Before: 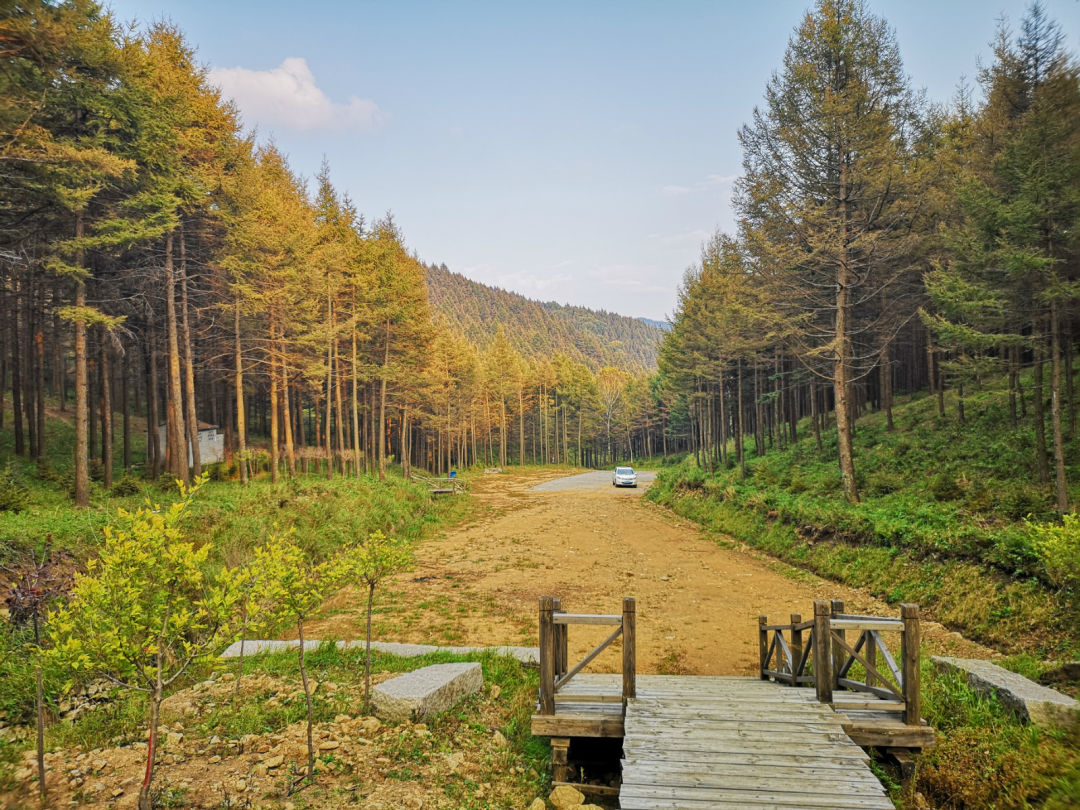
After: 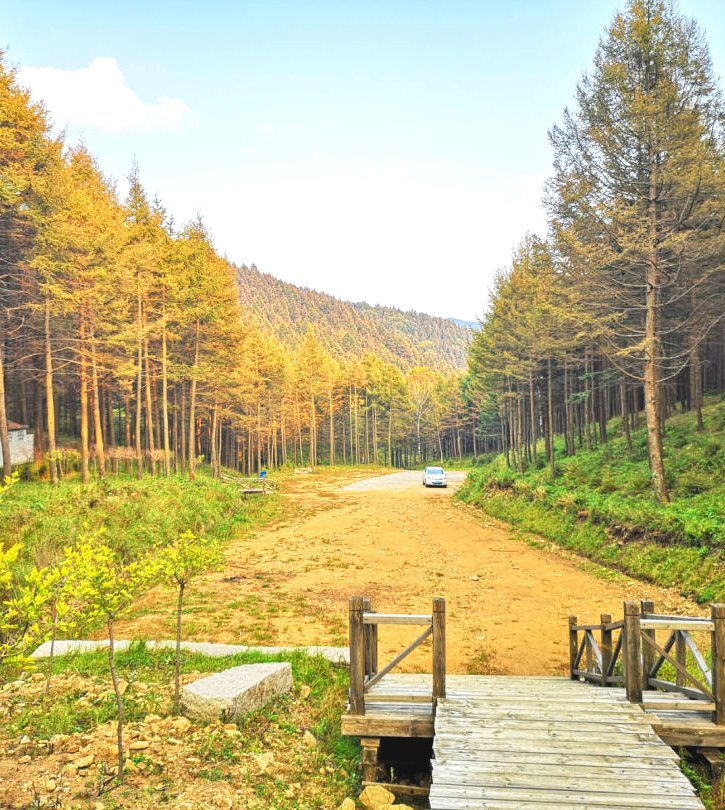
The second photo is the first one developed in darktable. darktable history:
contrast brightness saturation: contrast -0.107
exposure: black level correction 0, exposure 1 EV, compensate highlight preservation false
crop and rotate: left 17.617%, right 15.191%
